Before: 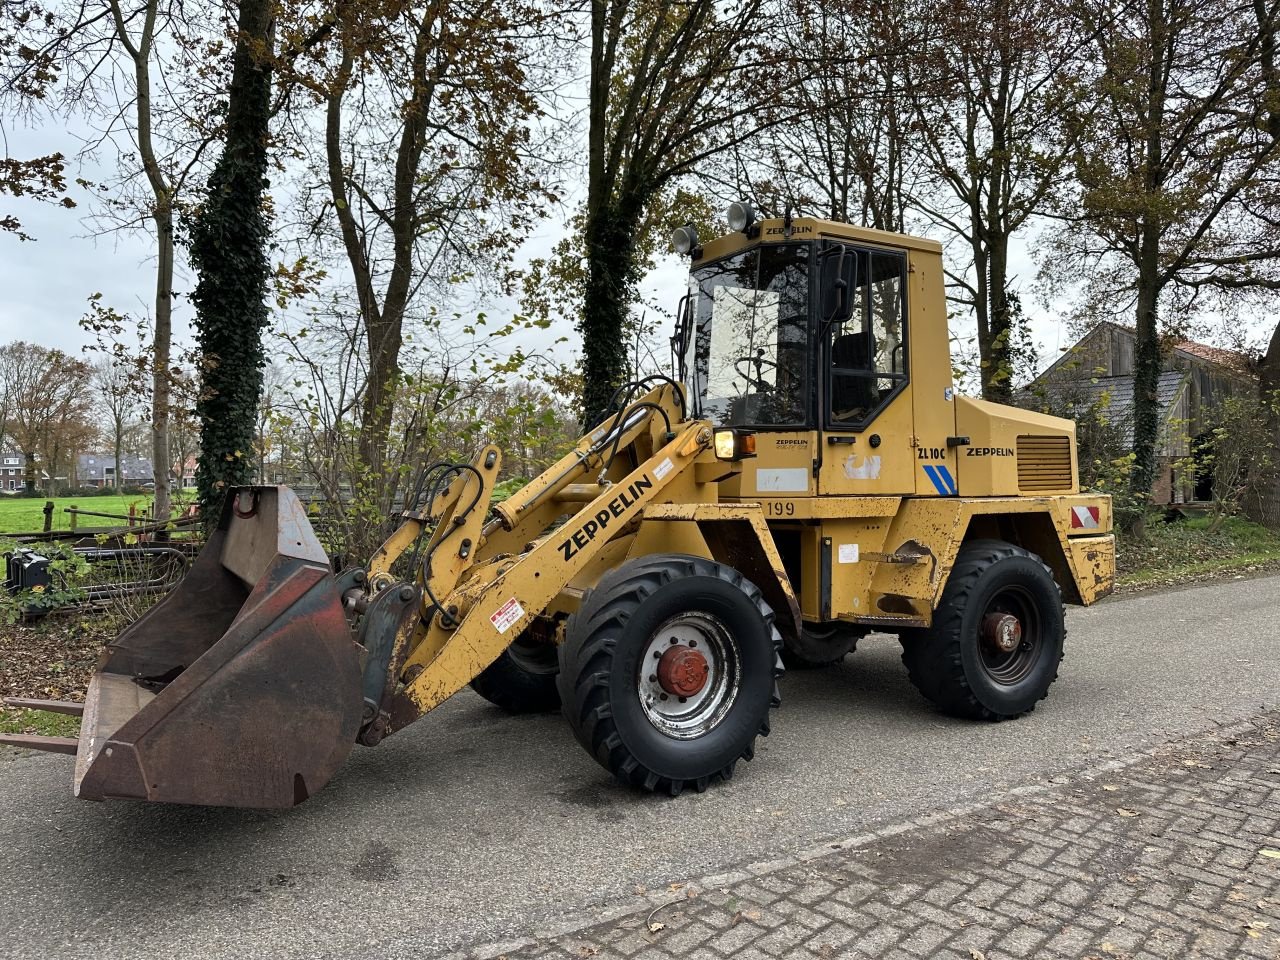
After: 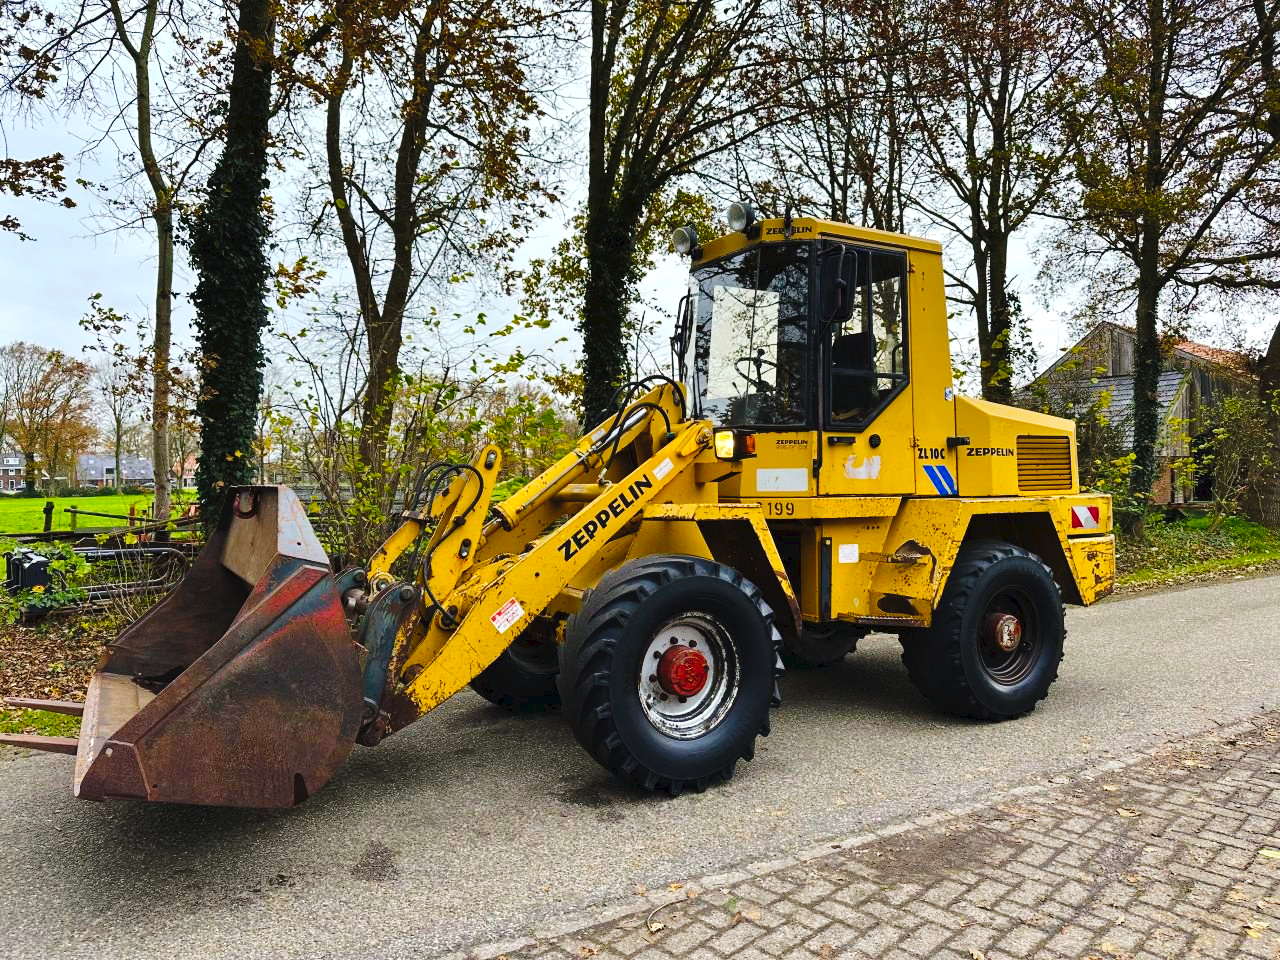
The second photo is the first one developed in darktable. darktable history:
tone curve: curves: ch0 [(0, 0) (0.003, 0.042) (0.011, 0.043) (0.025, 0.047) (0.044, 0.059) (0.069, 0.07) (0.1, 0.085) (0.136, 0.107) (0.177, 0.139) (0.224, 0.185) (0.277, 0.258) (0.335, 0.34) (0.399, 0.434) (0.468, 0.526) (0.543, 0.623) (0.623, 0.709) (0.709, 0.794) (0.801, 0.866) (0.898, 0.919) (1, 1)], preserve colors none
color balance rgb: perceptual saturation grading › global saturation 30.267%, perceptual brilliance grading › global brilliance 3.107%, global vibrance 45.199%
